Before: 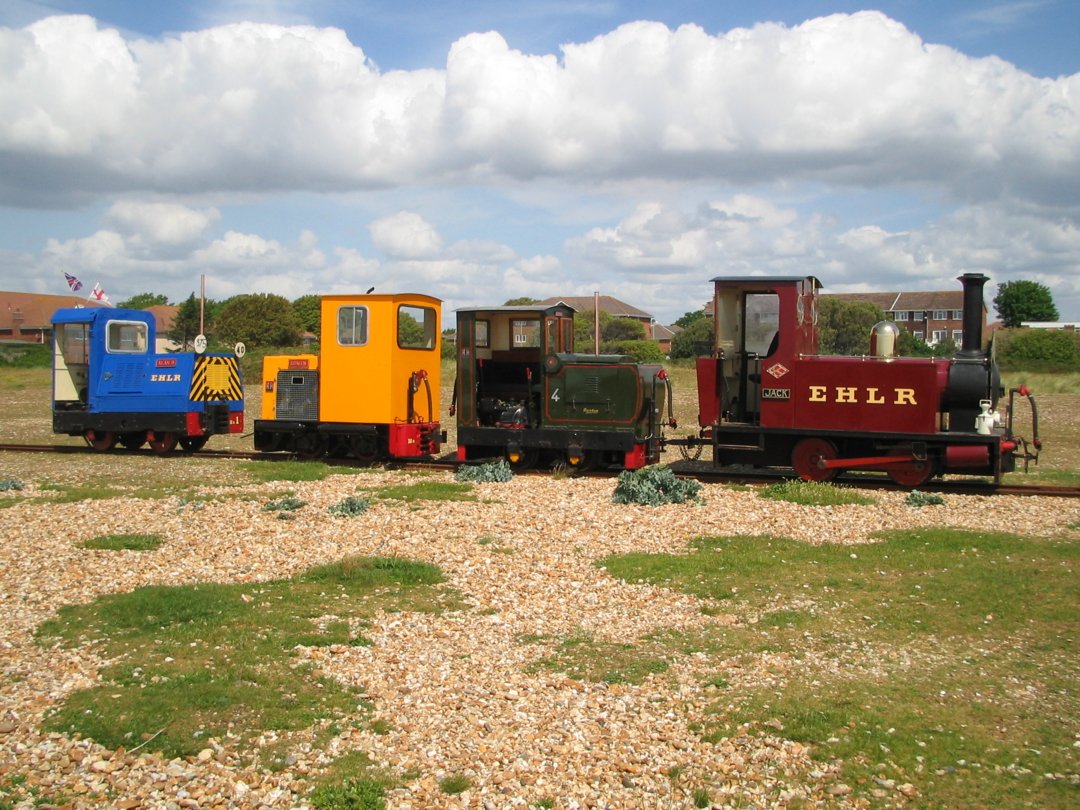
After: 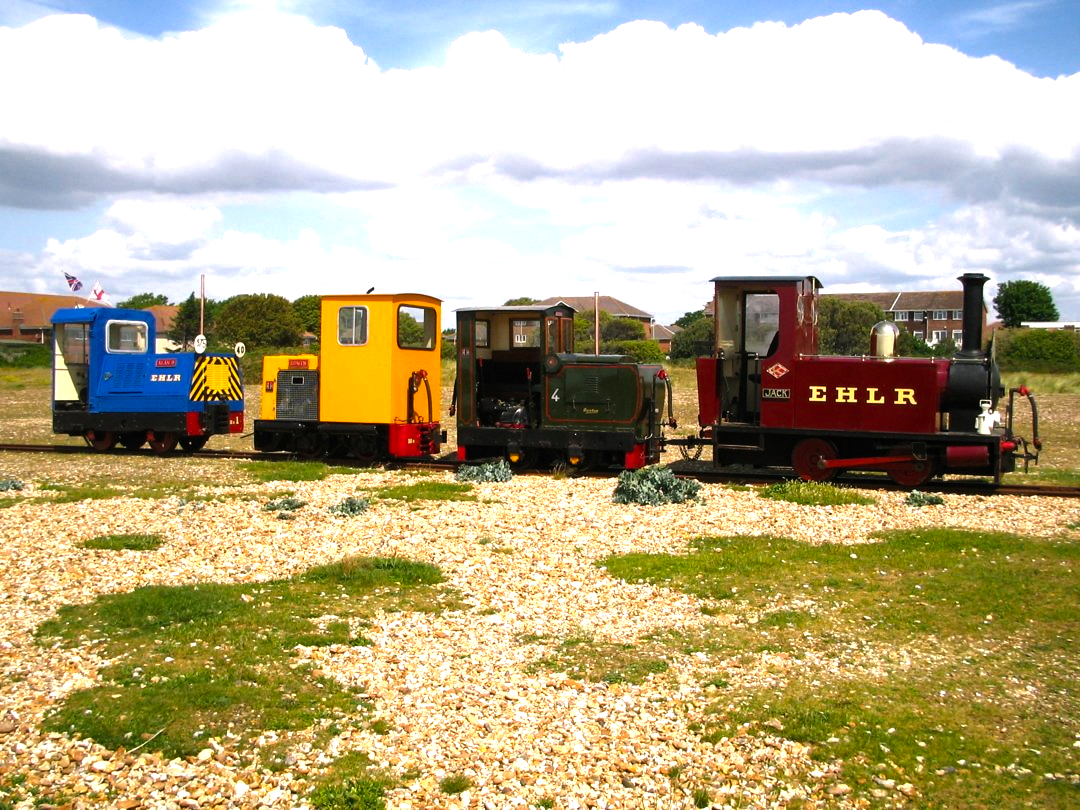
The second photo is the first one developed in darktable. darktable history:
color balance rgb: shadows lift › chroma 0.871%, shadows lift › hue 115.96°, highlights gain › chroma 1.456%, highlights gain › hue 307.15°, perceptual saturation grading › global saturation 25.21%, perceptual brilliance grading › global brilliance 21.985%, perceptual brilliance grading › shadows -34.838%, contrast 15.31%
